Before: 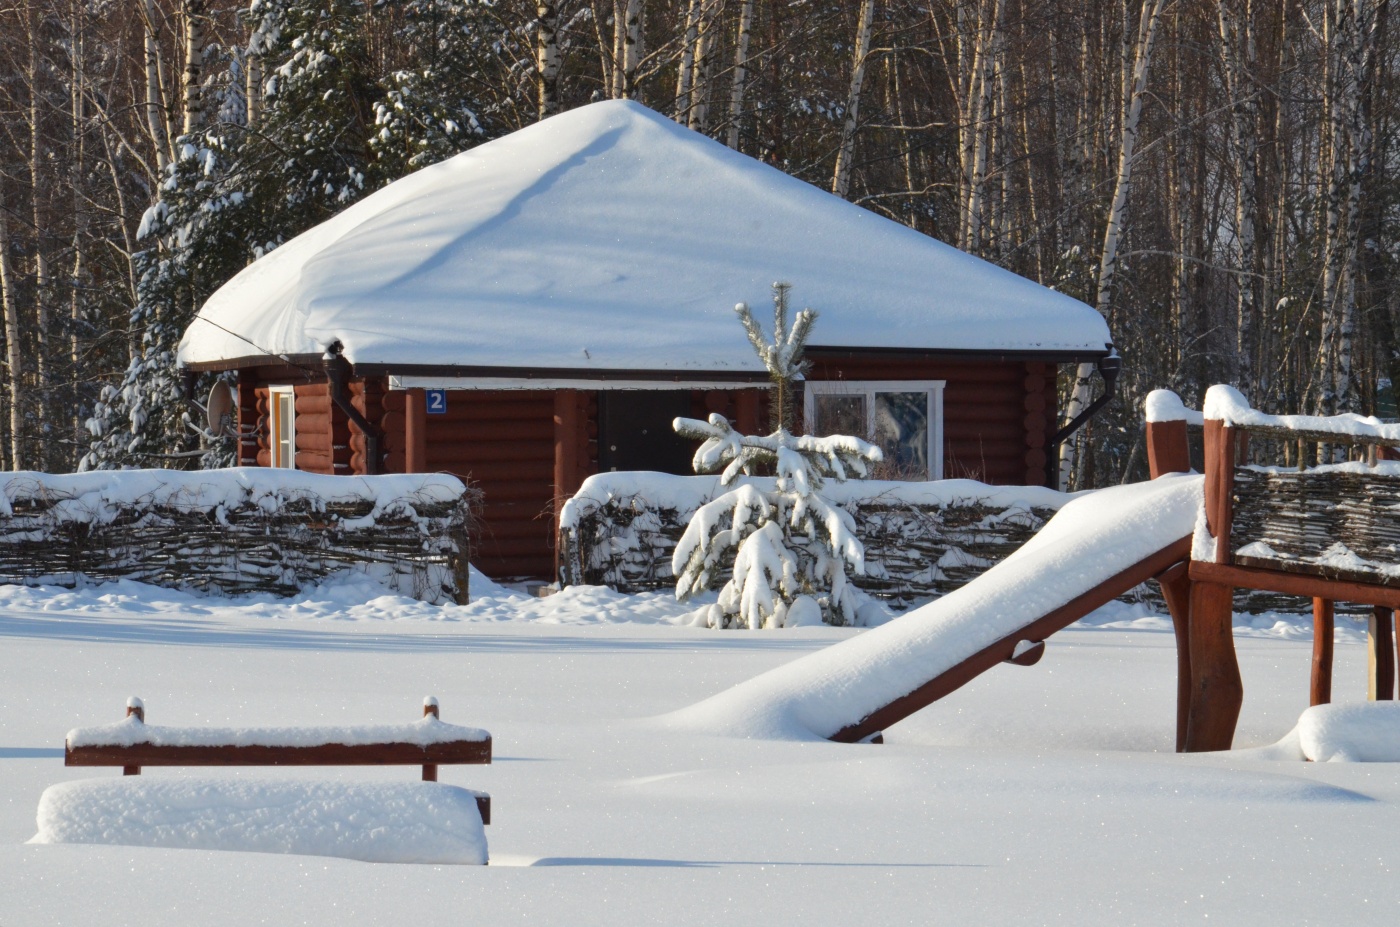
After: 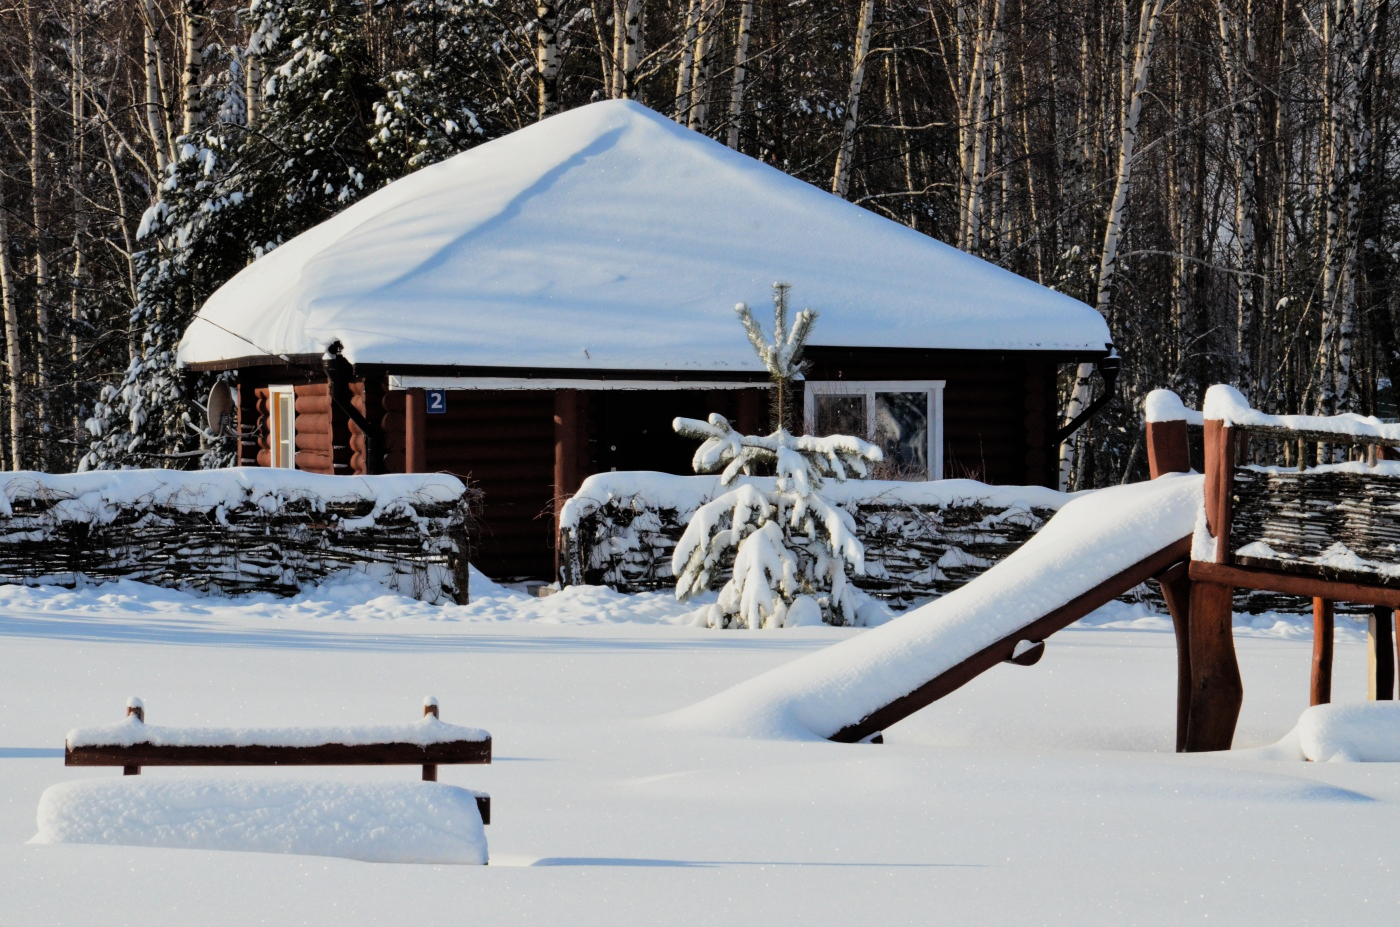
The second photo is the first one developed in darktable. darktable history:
filmic rgb: black relative exposure -5.13 EV, white relative exposure 4 EV, hardness 2.89, contrast 1.298, highlights saturation mix -29.1%, iterations of high-quality reconstruction 0
contrast brightness saturation: contrast 0.029, brightness 0.06, saturation 0.128
